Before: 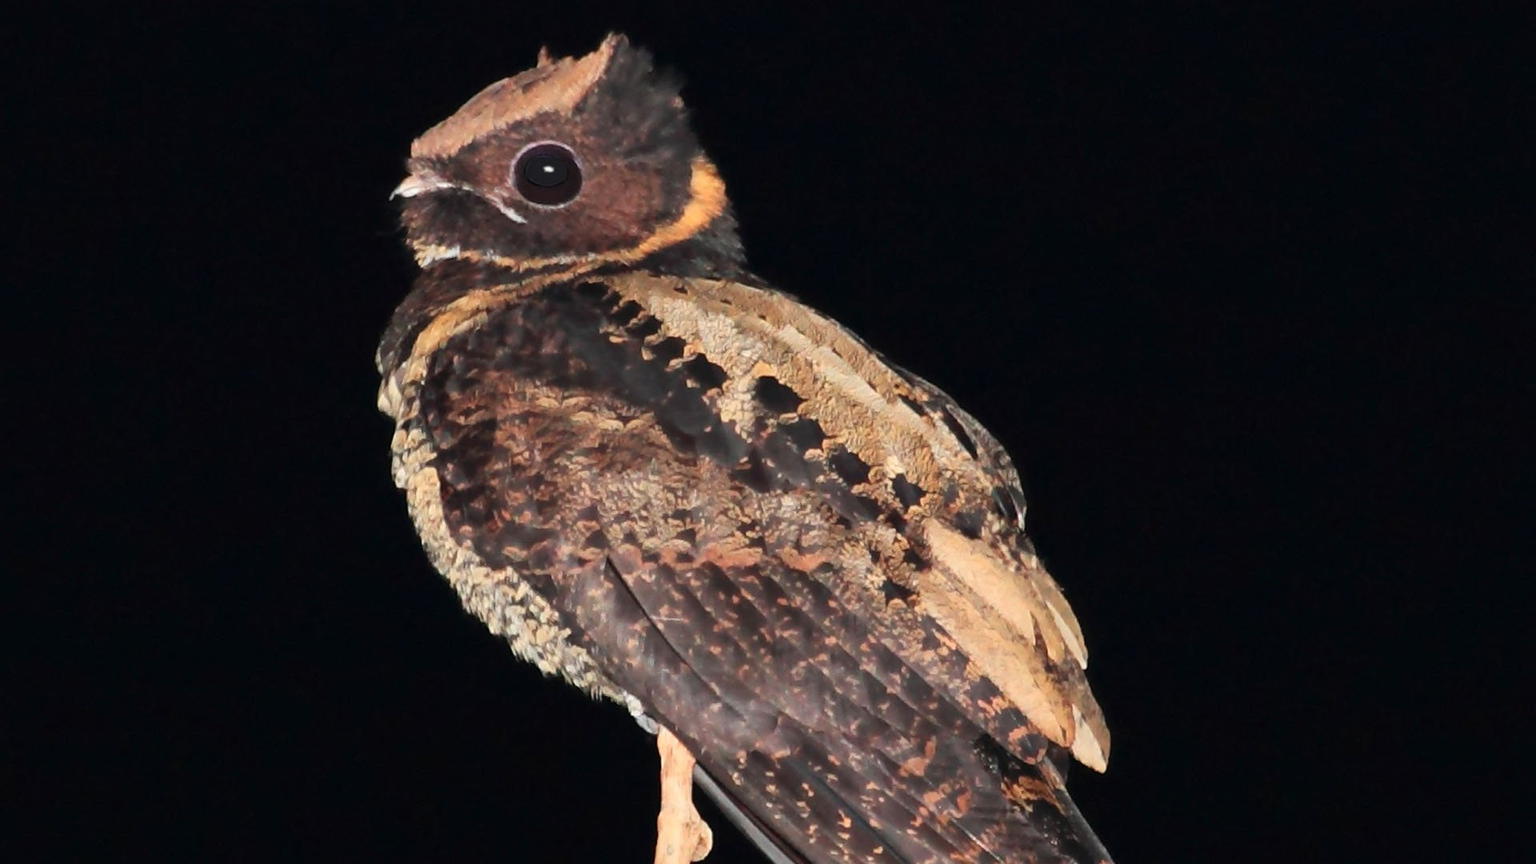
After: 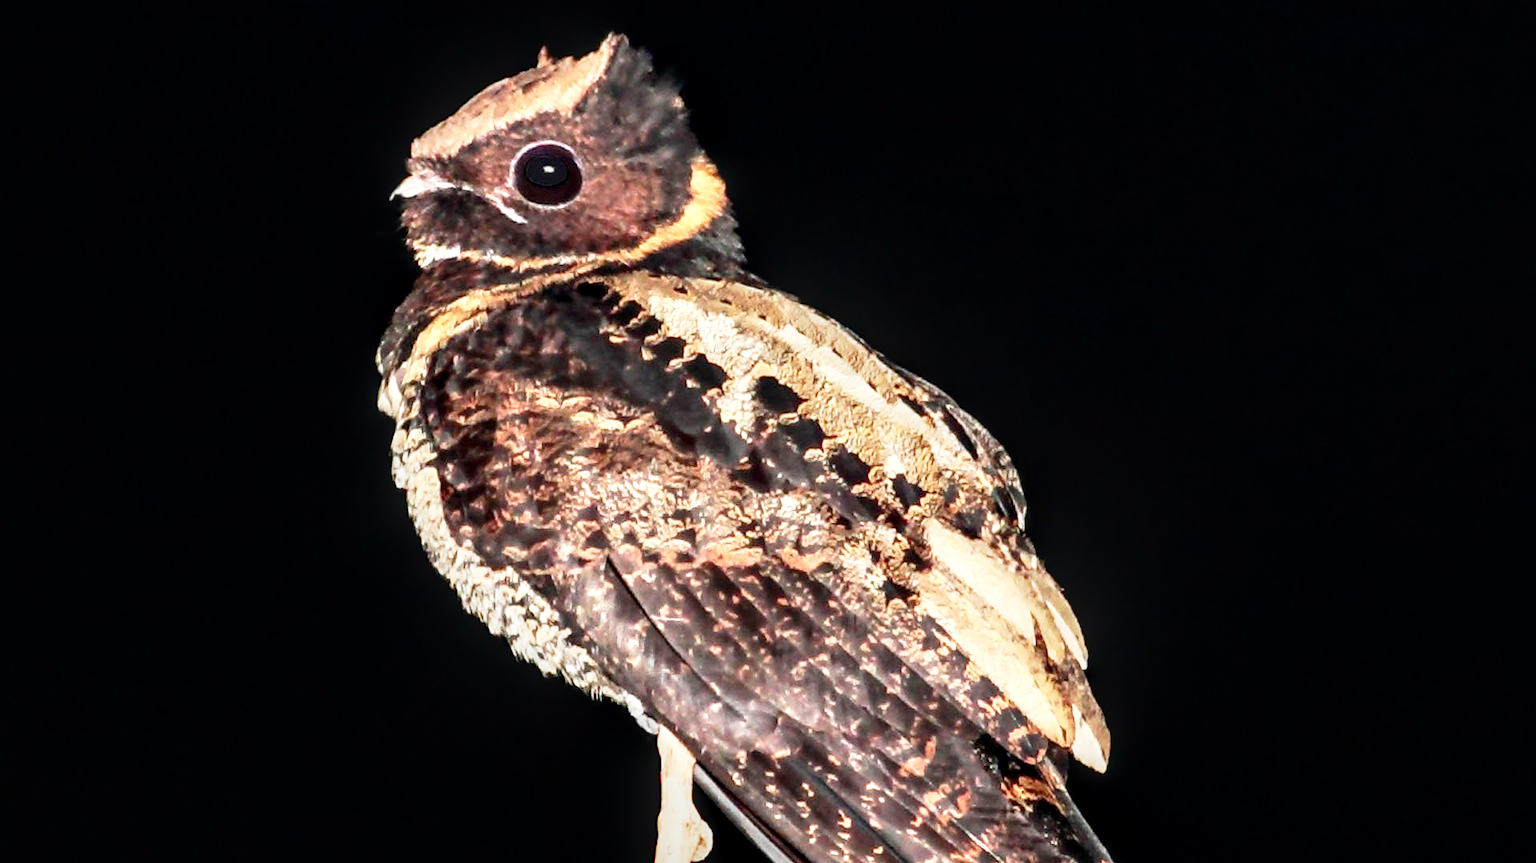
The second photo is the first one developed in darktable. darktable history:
exposure: compensate highlight preservation false
contrast brightness saturation: brightness -0.095
local contrast: detail 150%
crop: bottom 0.056%
base curve: curves: ch0 [(0, 0) (0.012, 0.01) (0.073, 0.168) (0.31, 0.711) (0.645, 0.957) (1, 1)], preserve colors none
